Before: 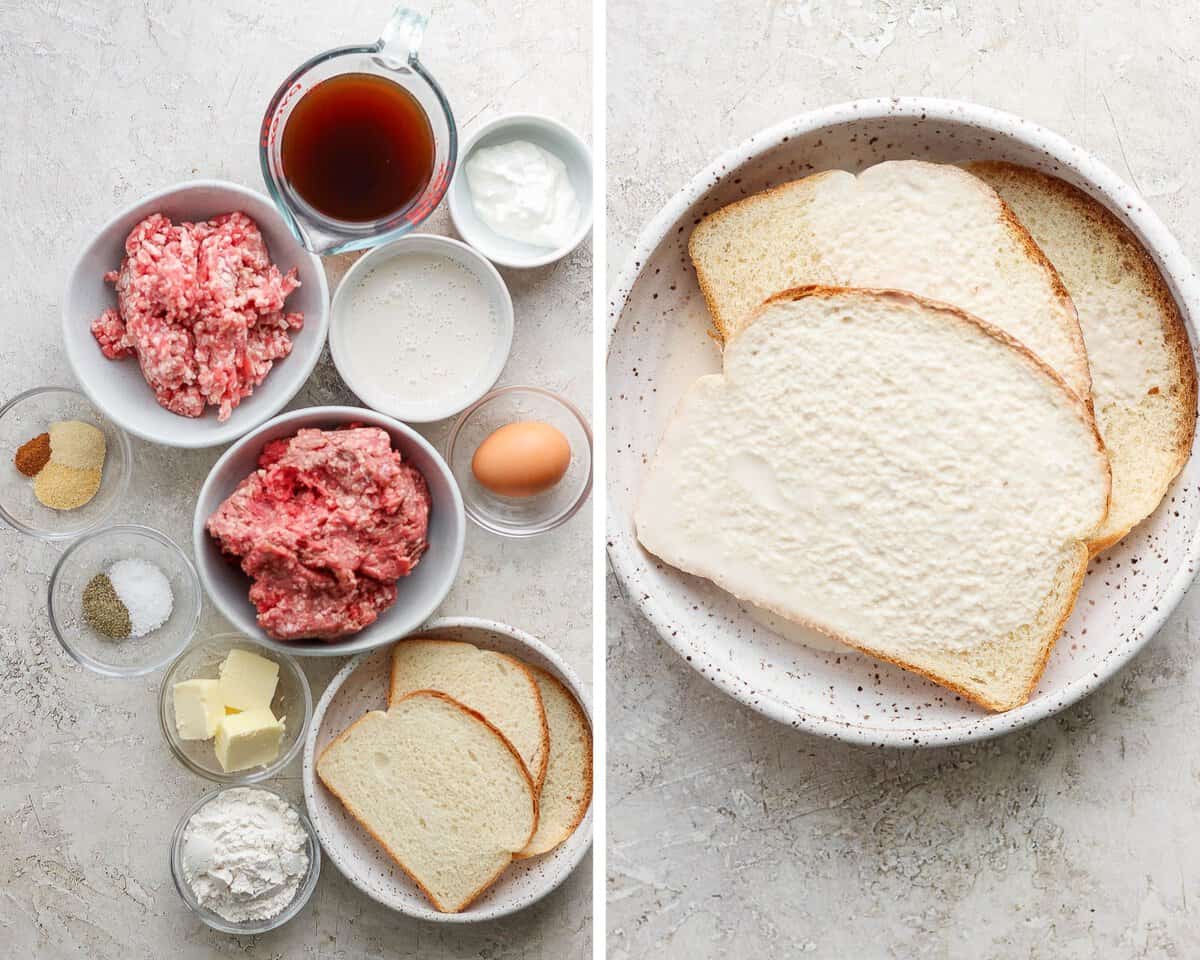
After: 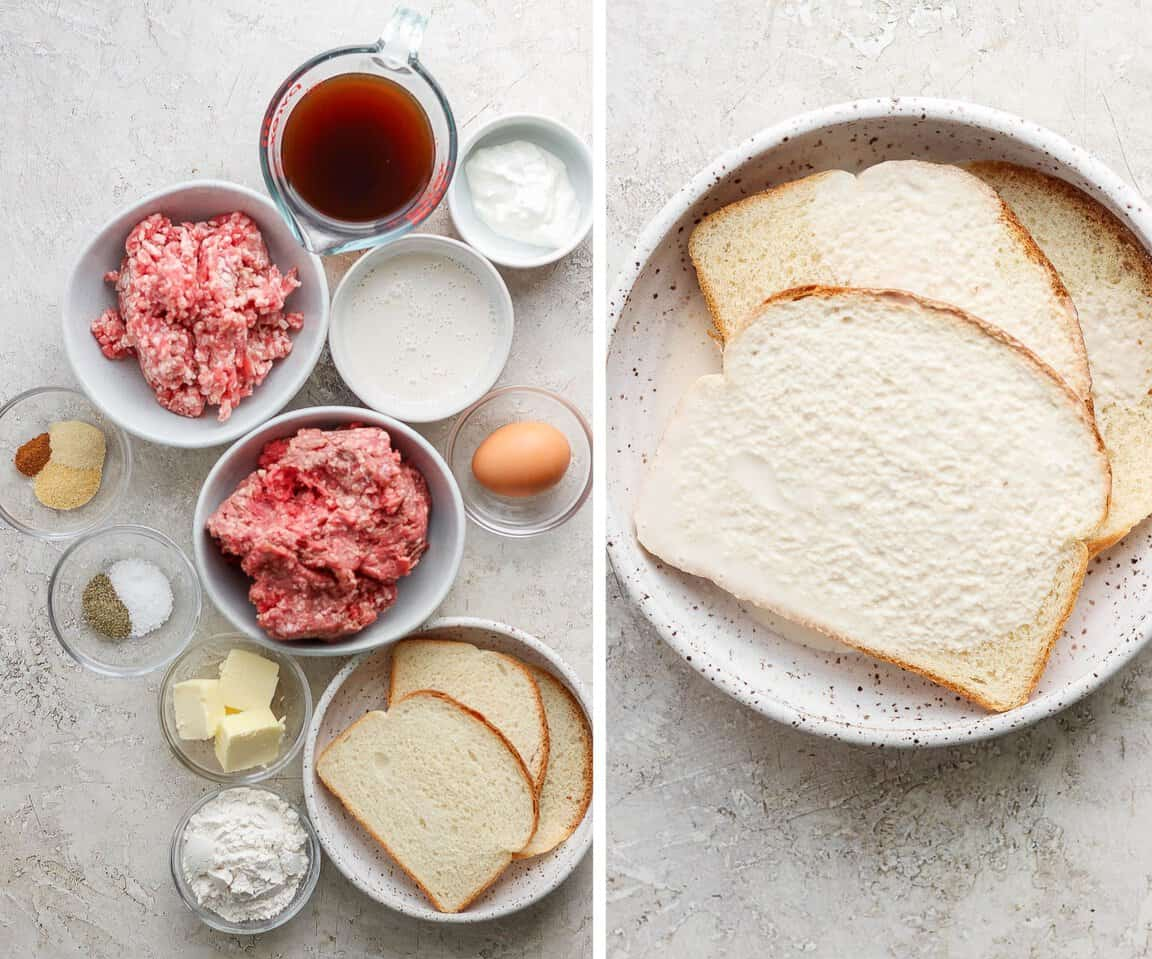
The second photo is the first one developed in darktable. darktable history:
crop: right 3.929%, bottom 0.05%
